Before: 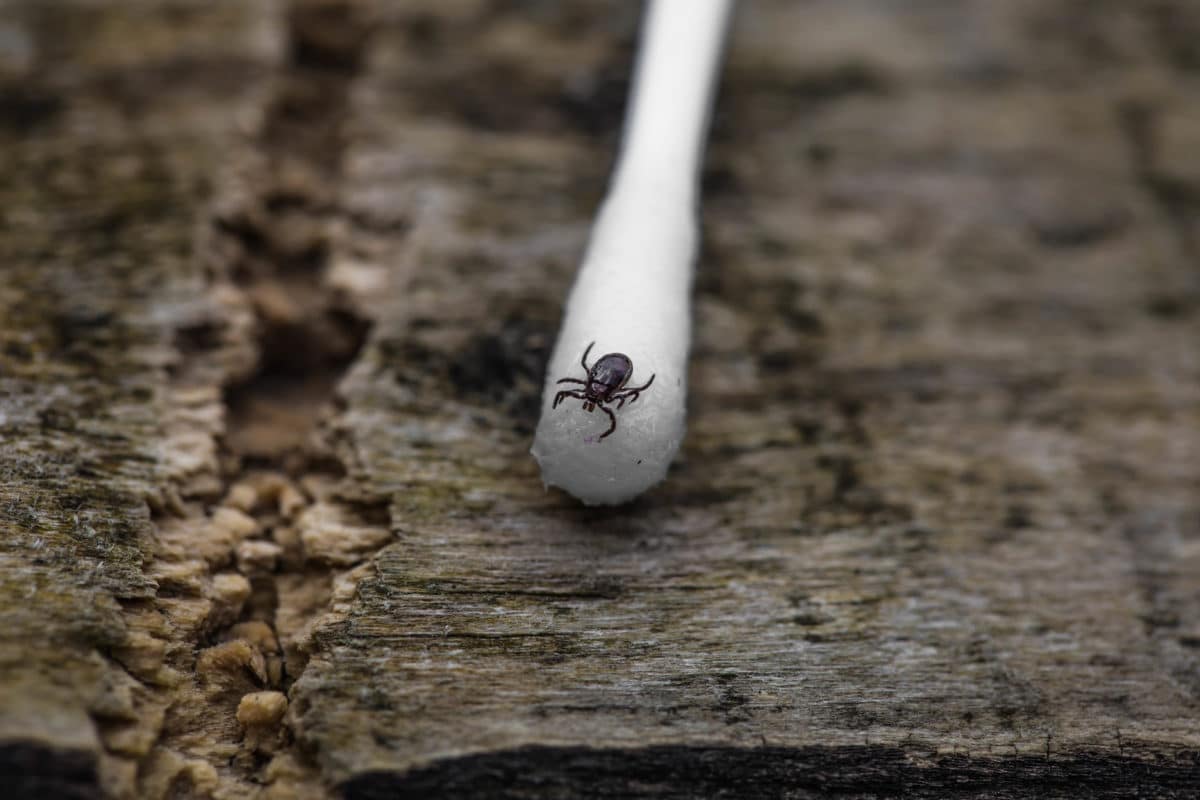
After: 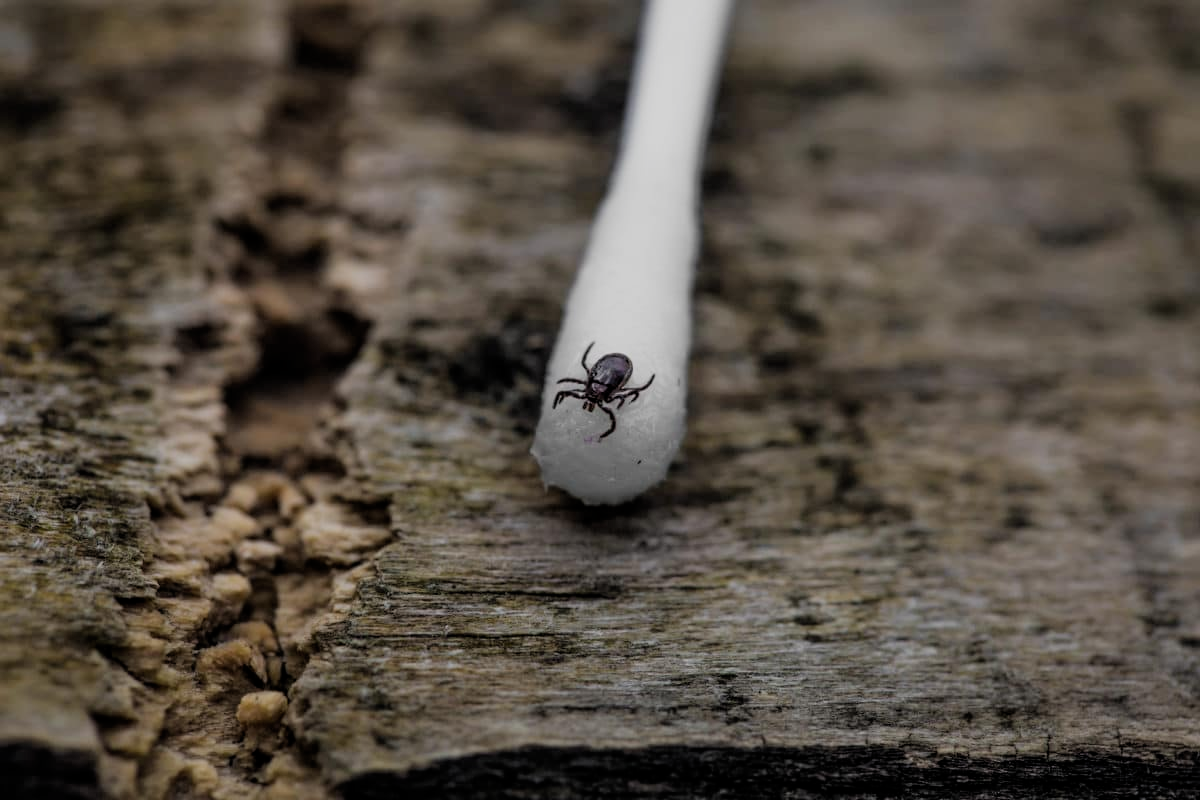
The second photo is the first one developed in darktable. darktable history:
filmic rgb: middle gray luminance 18.42%, black relative exposure -9 EV, white relative exposure 3.75 EV, threshold 6 EV, target black luminance 0%, hardness 4.85, latitude 67.35%, contrast 0.955, highlights saturation mix 20%, shadows ↔ highlights balance 21.36%, add noise in highlights 0, preserve chrominance luminance Y, color science v3 (2019), use custom middle-gray values true, iterations of high-quality reconstruction 0, contrast in highlights soft, enable highlight reconstruction true
